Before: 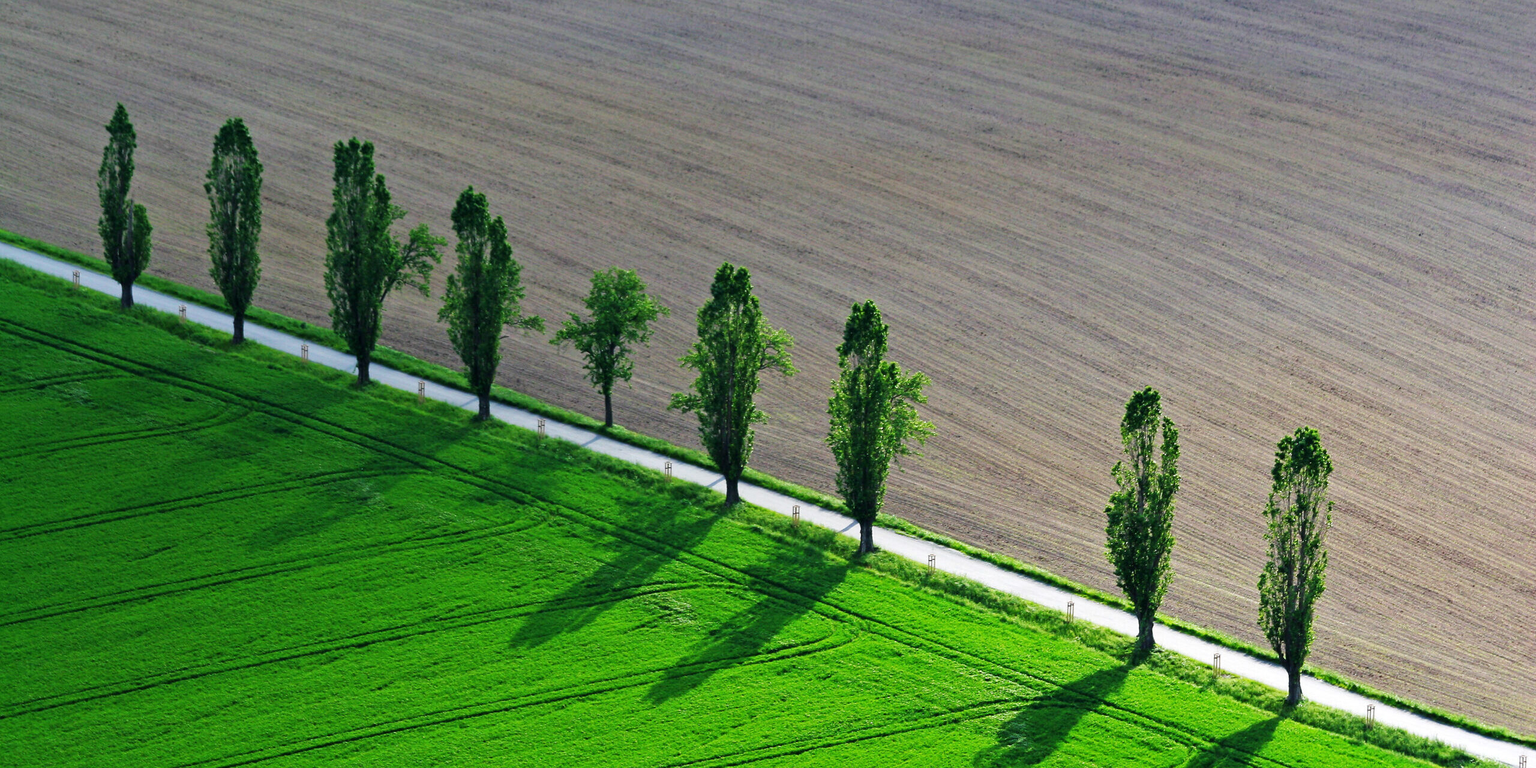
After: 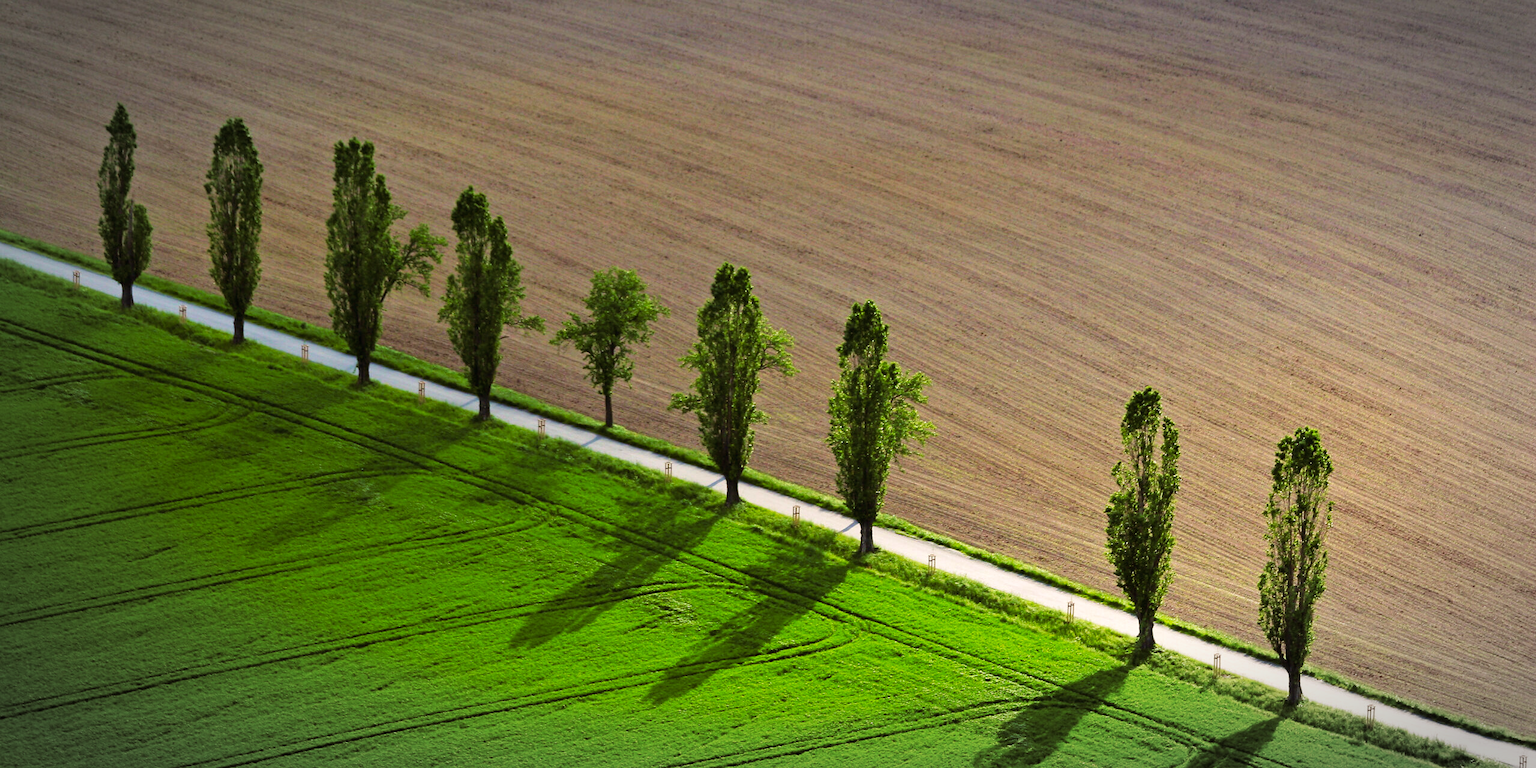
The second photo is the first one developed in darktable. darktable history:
color balance rgb: shadows lift › chroma 4.41%, shadows lift › hue 27°, power › chroma 2.5%, power › hue 70°, highlights gain › chroma 1%, highlights gain › hue 27°, saturation formula JzAzBz (2021)
vignetting: automatic ratio true
velvia: strength 36.57%
